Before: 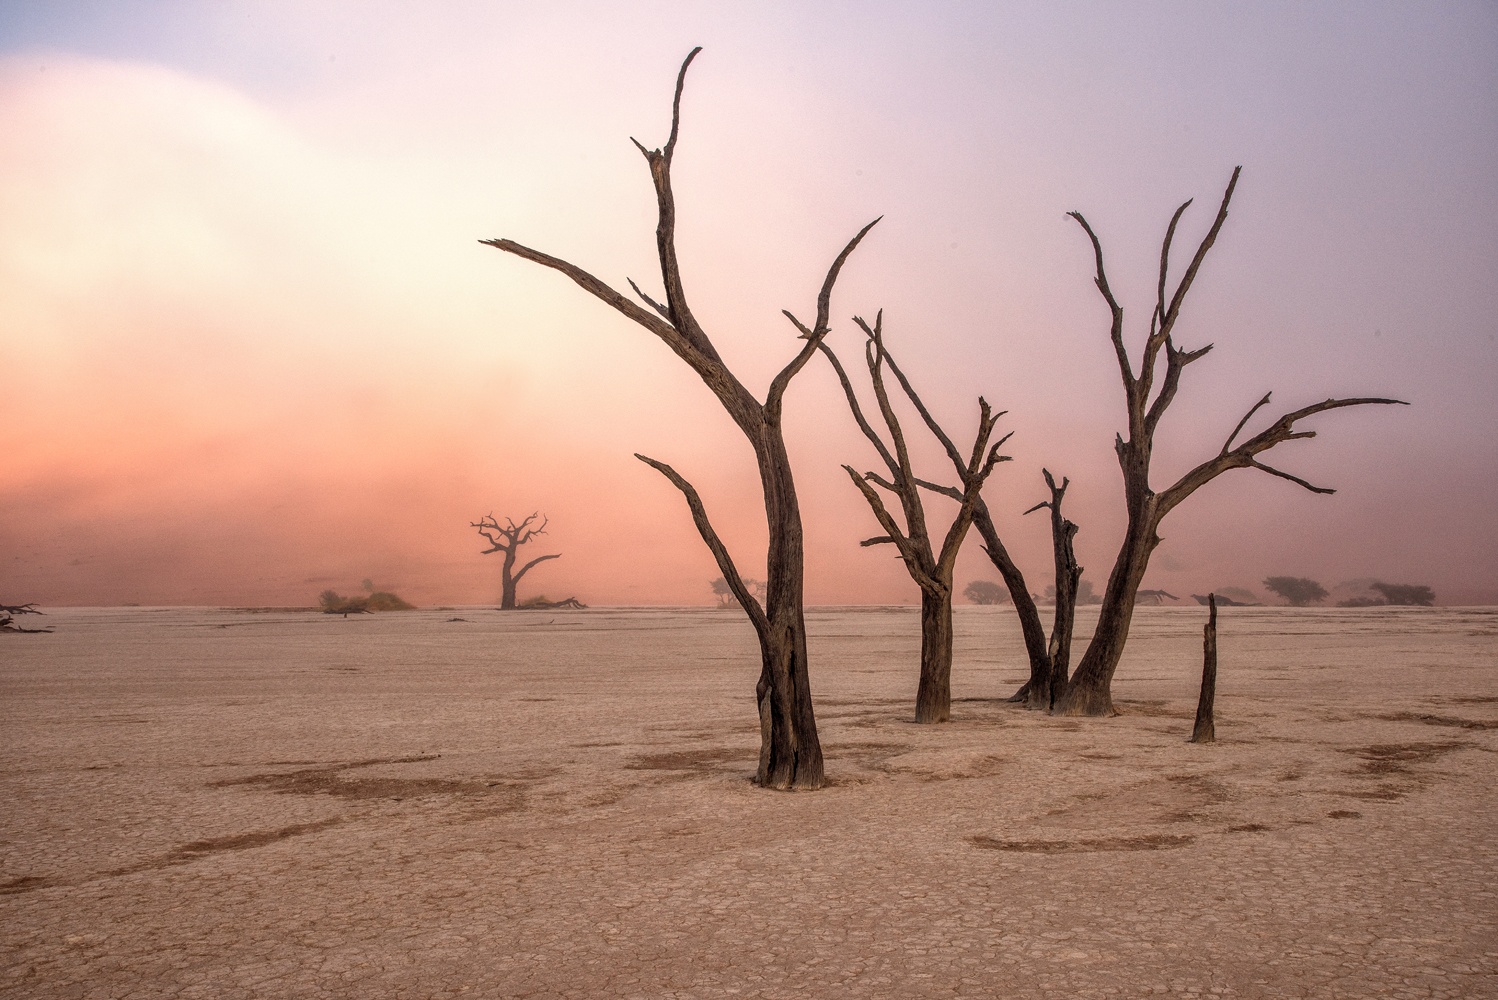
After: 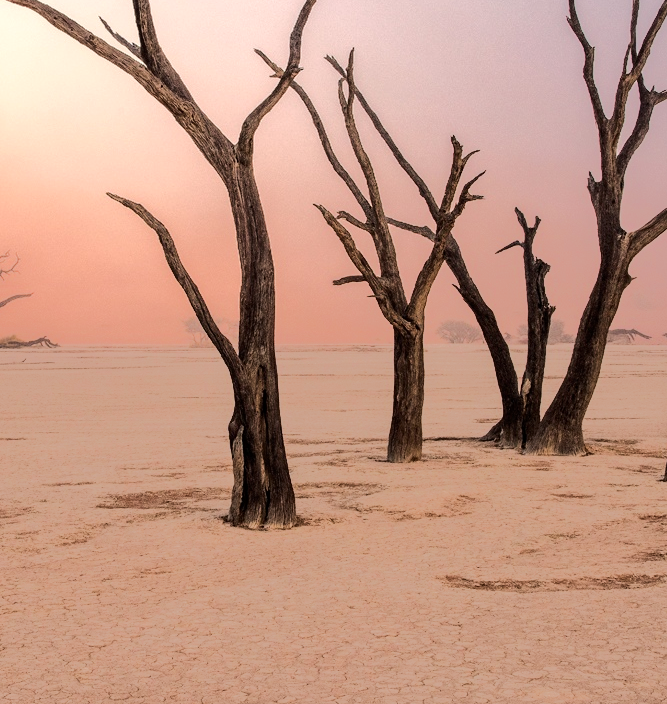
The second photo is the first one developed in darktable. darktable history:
crop: left 35.285%, top 26.114%, right 20.132%, bottom 3.387%
shadows and highlights: shadows -30.76, highlights 29.61
tone equalizer: -8 EV -0.517 EV, -7 EV -0.283 EV, -6 EV -0.104 EV, -5 EV 0.424 EV, -4 EV 0.955 EV, -3 EV 0.772 EV, -2 EV -0.009 EV, -1 EV 0.137 EV, +0 EV -0.028 EV, edges refinement/feathering 500, mask exposure compensation -1.57 EV, preserve details no
